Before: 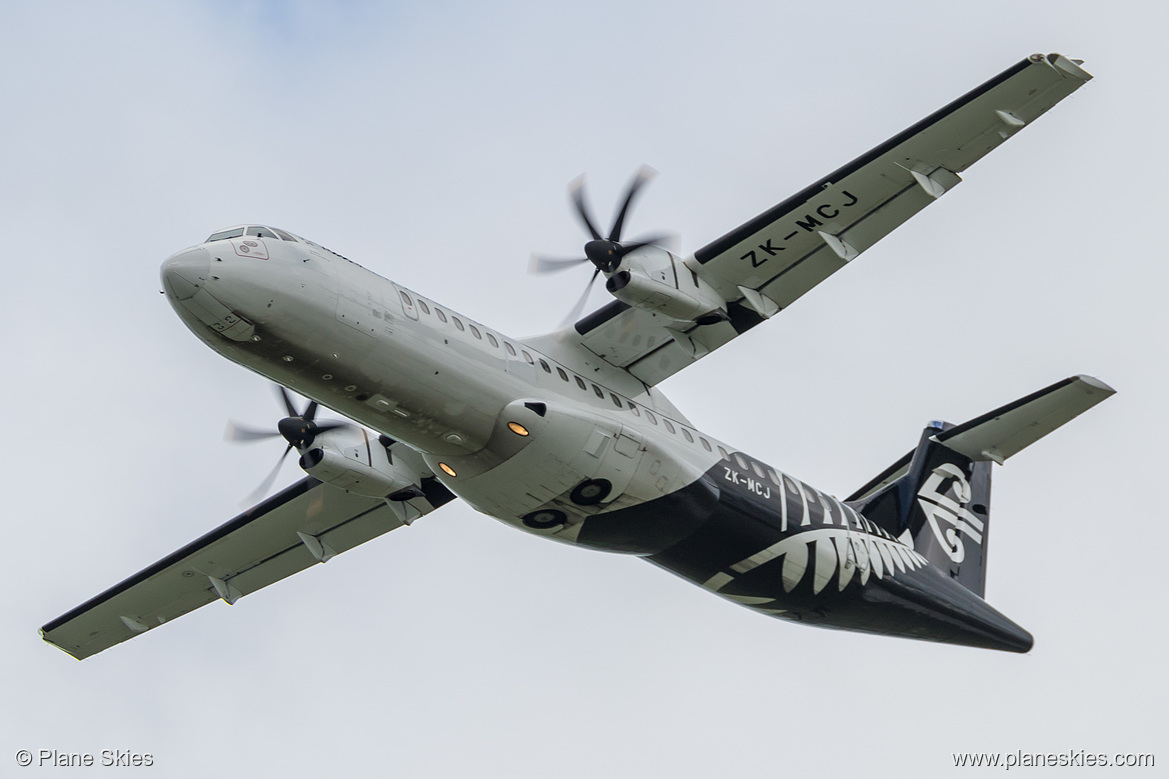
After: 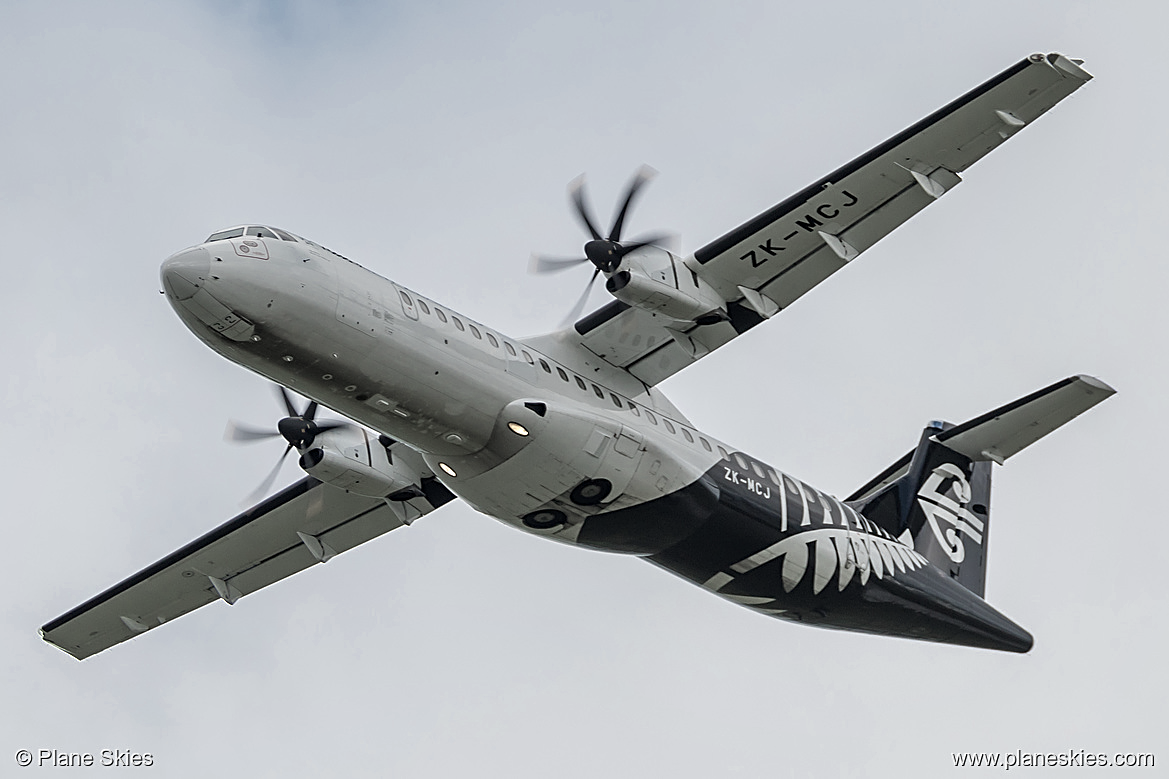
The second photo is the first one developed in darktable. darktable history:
color zones: curves: ch0 [(0.25, 0.667) (0.758, 0.368)]; ch1 [(0.215, 0.245) (0.761, 0.373)]; ch2 [(0.247, 0.554) (0.761, 0.436)]
sharpen: on, module defaults
shadows and highlights: shadows 20.68, highlights -20.85, soften with gaussian
